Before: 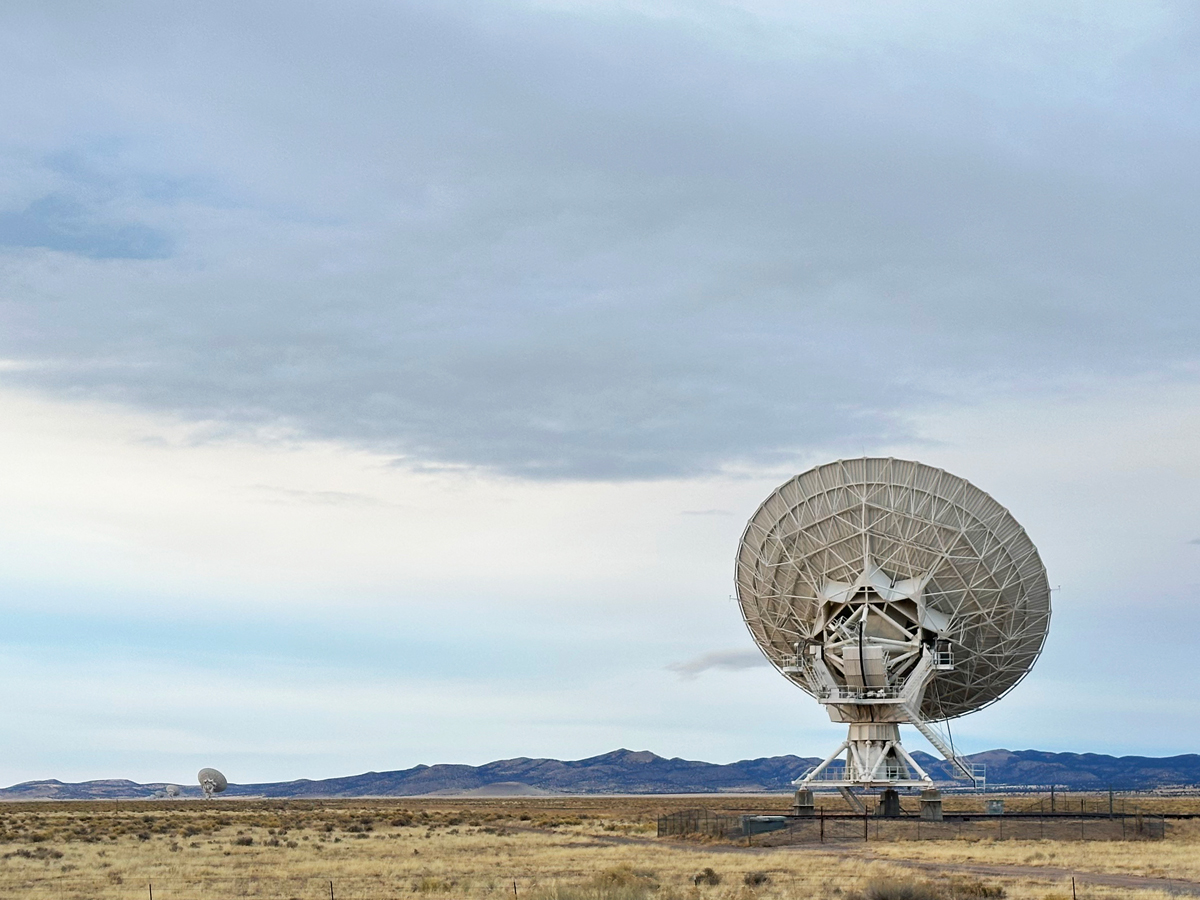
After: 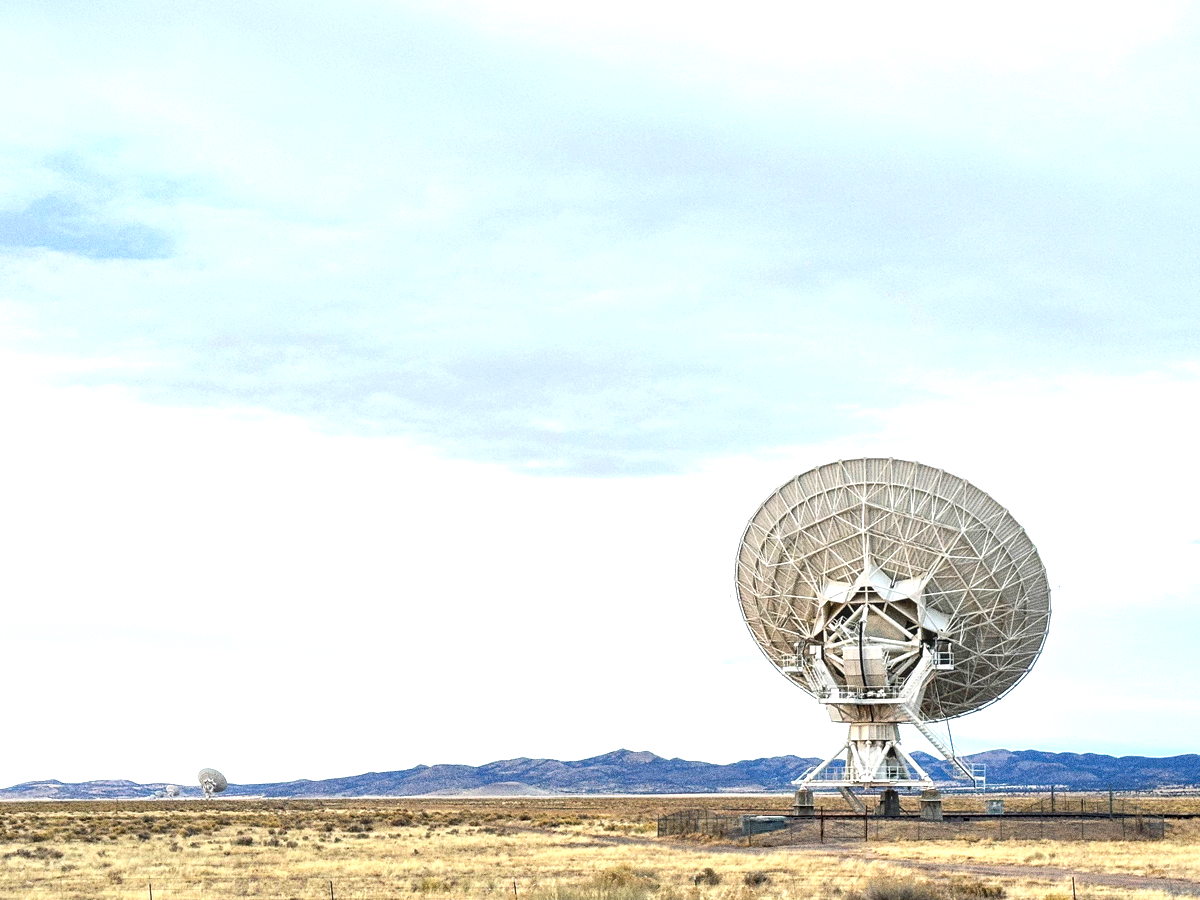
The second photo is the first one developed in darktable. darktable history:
exposure: black level correction 0, exposure 1 EV, compensate exposure bias true, compensate highlight preservation false
grain: coarseness 0.09 ISO, strength 40%
local contrast: on, module defaults
